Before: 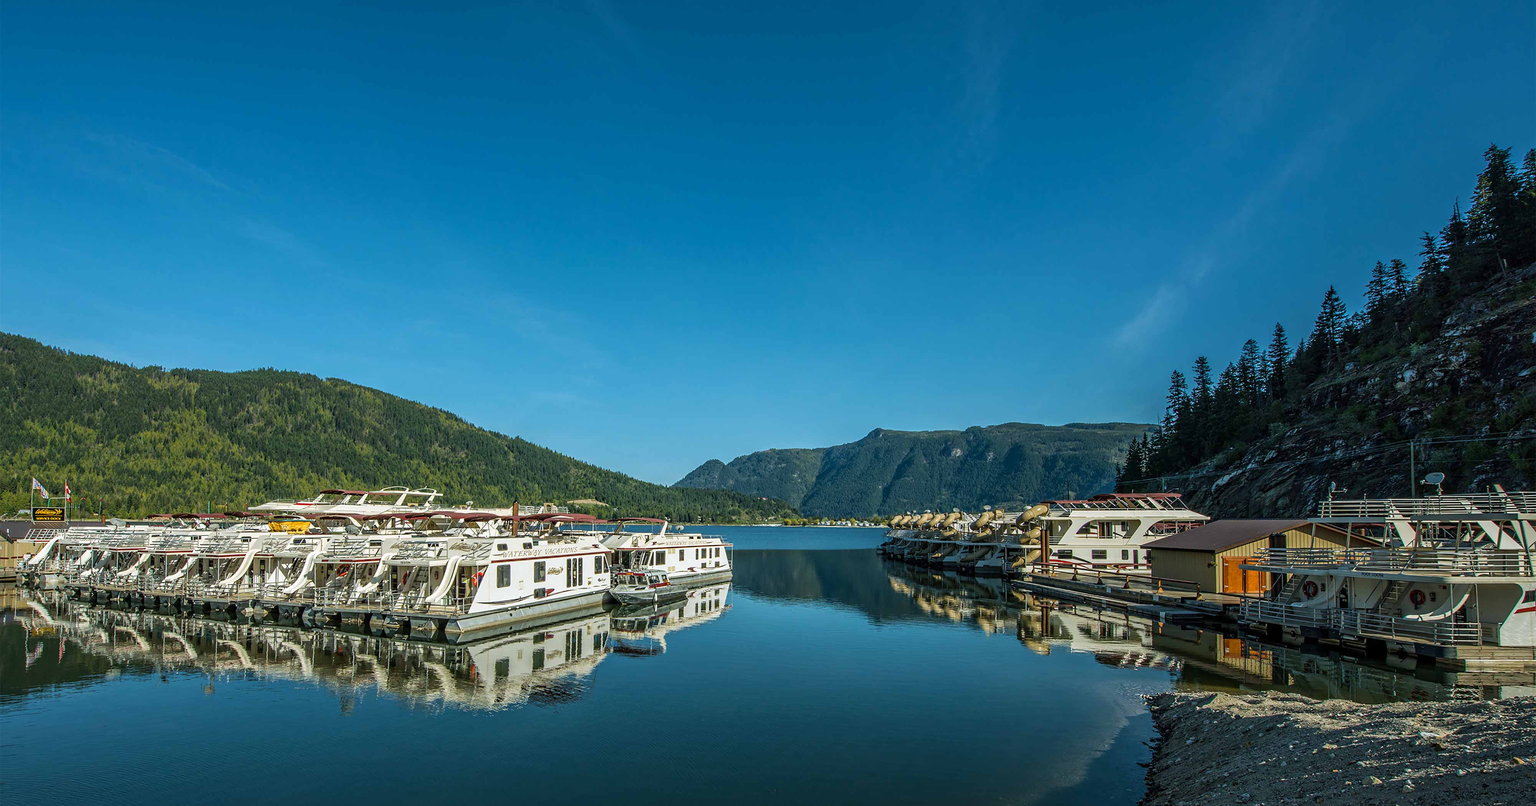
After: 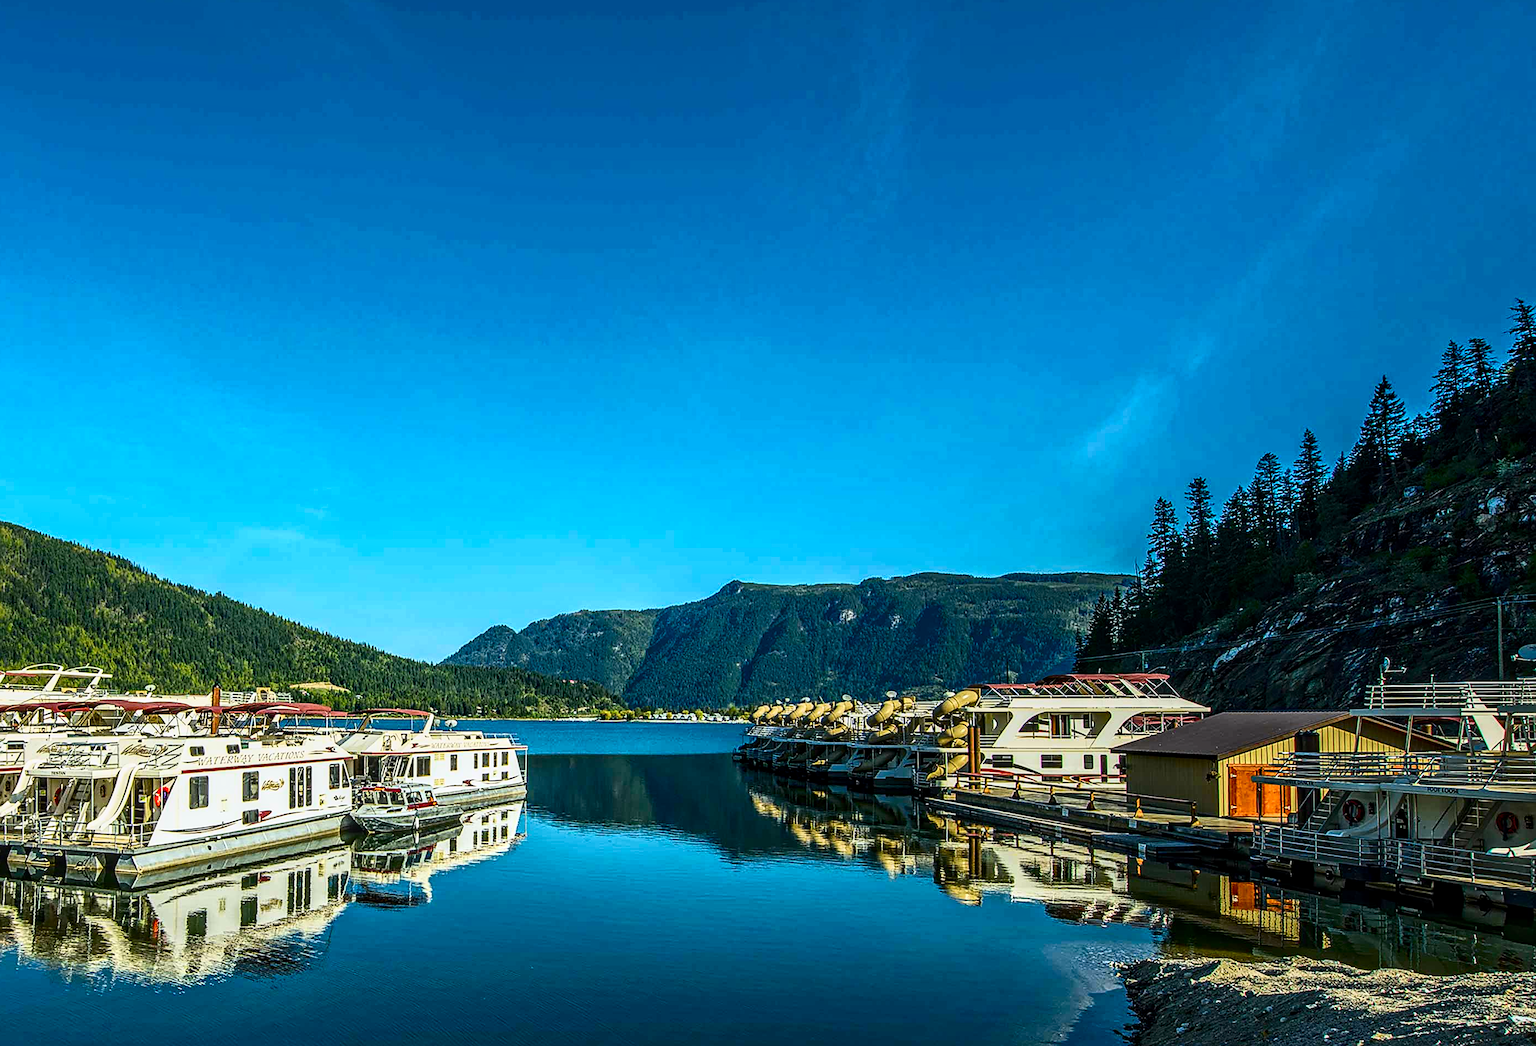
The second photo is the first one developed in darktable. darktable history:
crop and rotate: left 23.775%, top 2.86%, right 6.353%, bottom 6.498%
sharpen: amount 0.495
tone curve: curves: ch0 [(0, 0) (0.187, 0.12) (0.384, 0.363) (0.577, 0.681) (0.735, 0.881) (0.864, 0.959) (1, 0.987)]; ch1 [(0, 0) (0.402, 0.36) (0.476, 0.466) (0.501, 0.501) (0.518, 0.514) (0.564, 0.614) (0.614, 0.664) (0.741, 0.829) (1, 1)]; ch2 [(0, 0) (0.429, 0.387) (0.483, 0.481) (0.503, 0.501) (0.522, 0.533) (0.564, 0.605) (0.615, 0.697) (0.702, 0.774) (1, 0.895)], color space Lab, independent channels, preserve colors none
local contrast: on, module defaults
